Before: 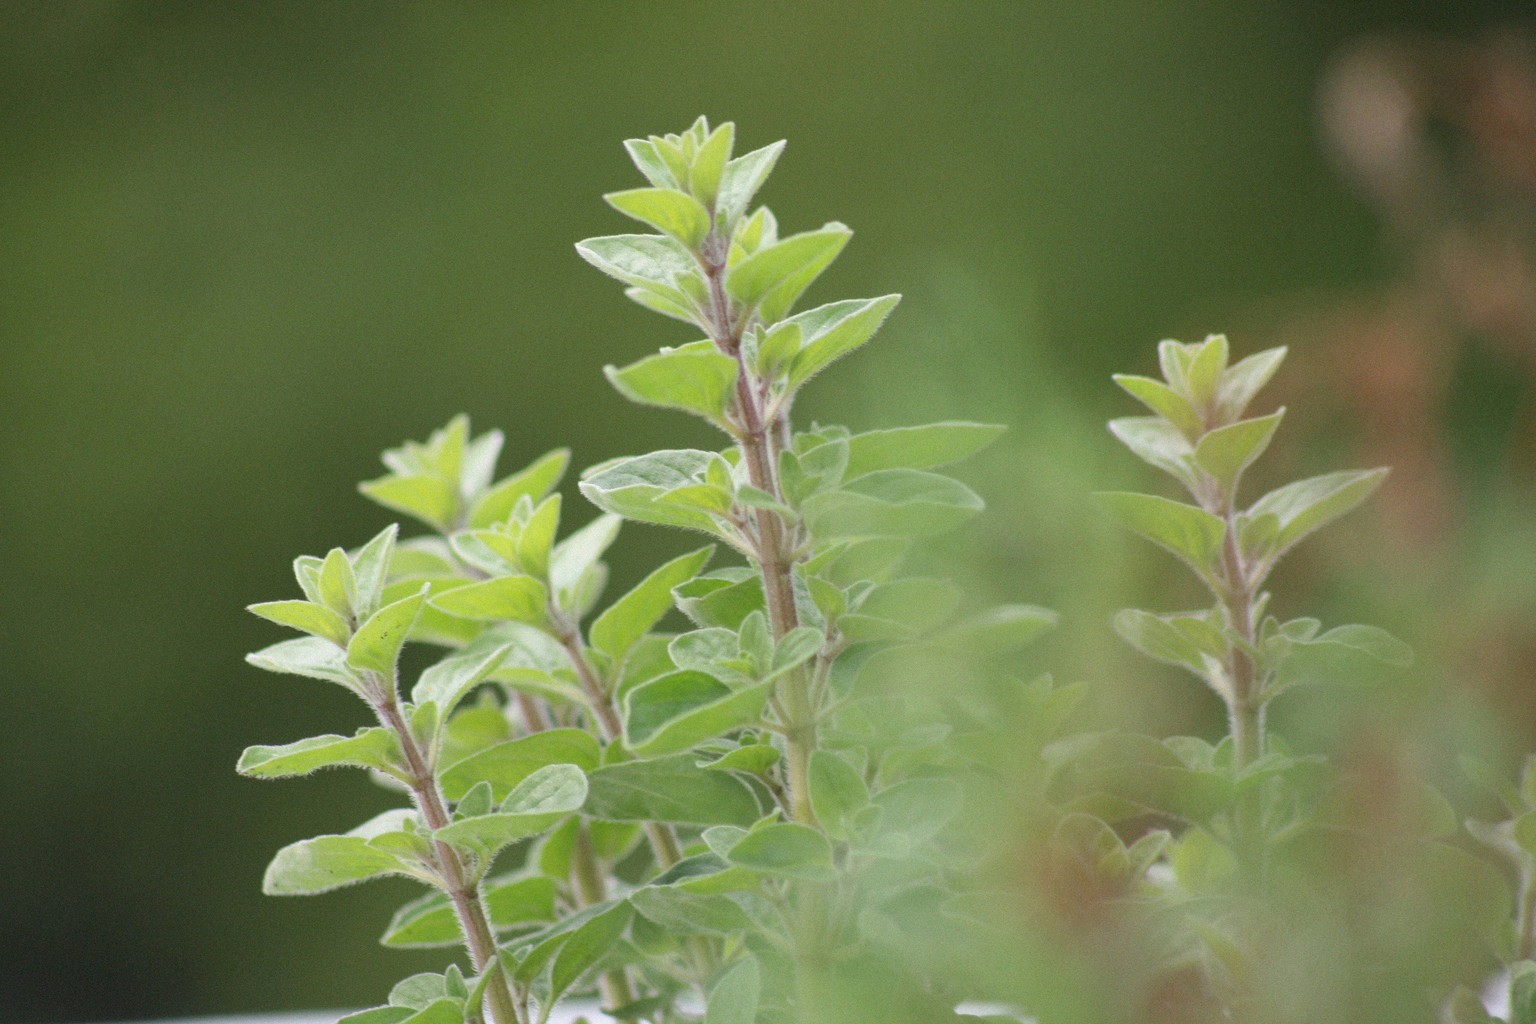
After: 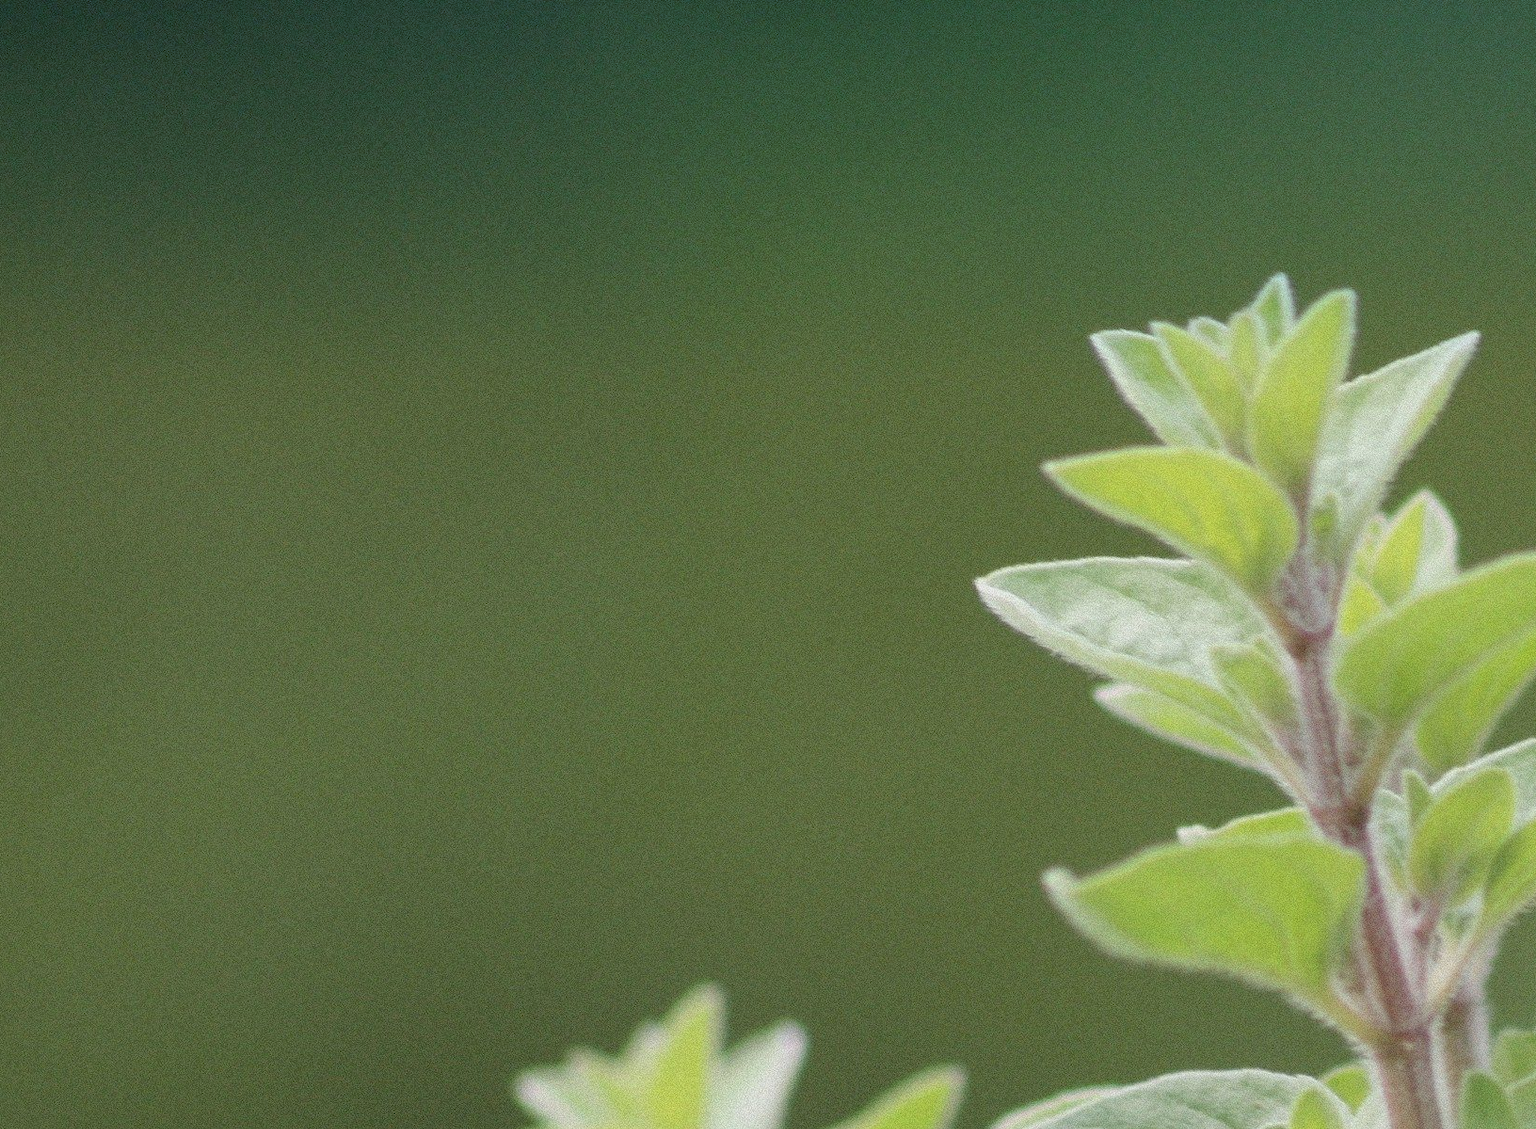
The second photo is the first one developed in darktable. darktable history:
crop and rotate: left 10.817%, top 0.062%, right 47.194%, bottom 53.626%
contrast brightness saturation: contrast -0.1, saturation -0.1
graduated density: density 2.02 EV, hardness 44%, rotation 0.374°, offset 8.21, hue 208.8°, saturation 97%
